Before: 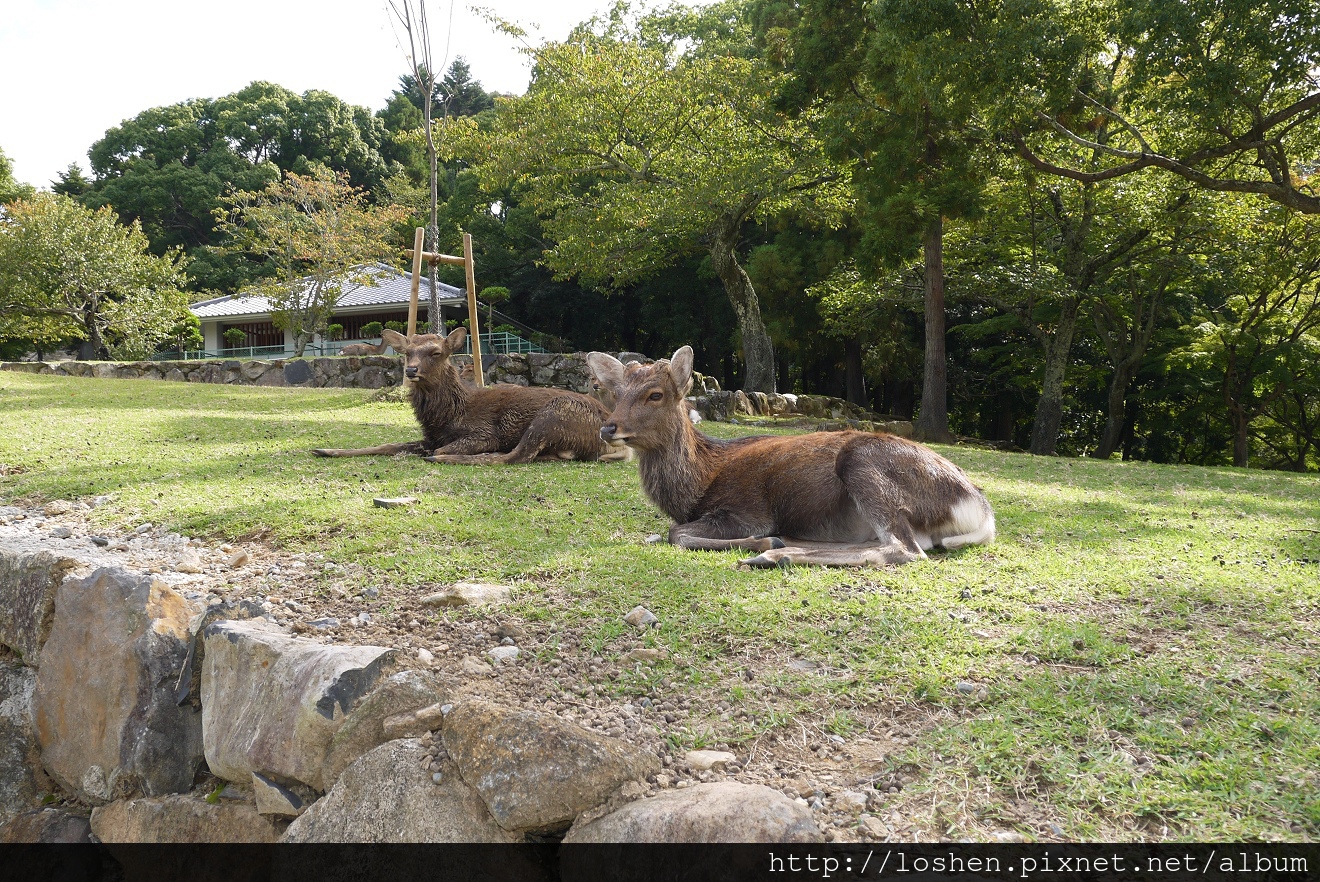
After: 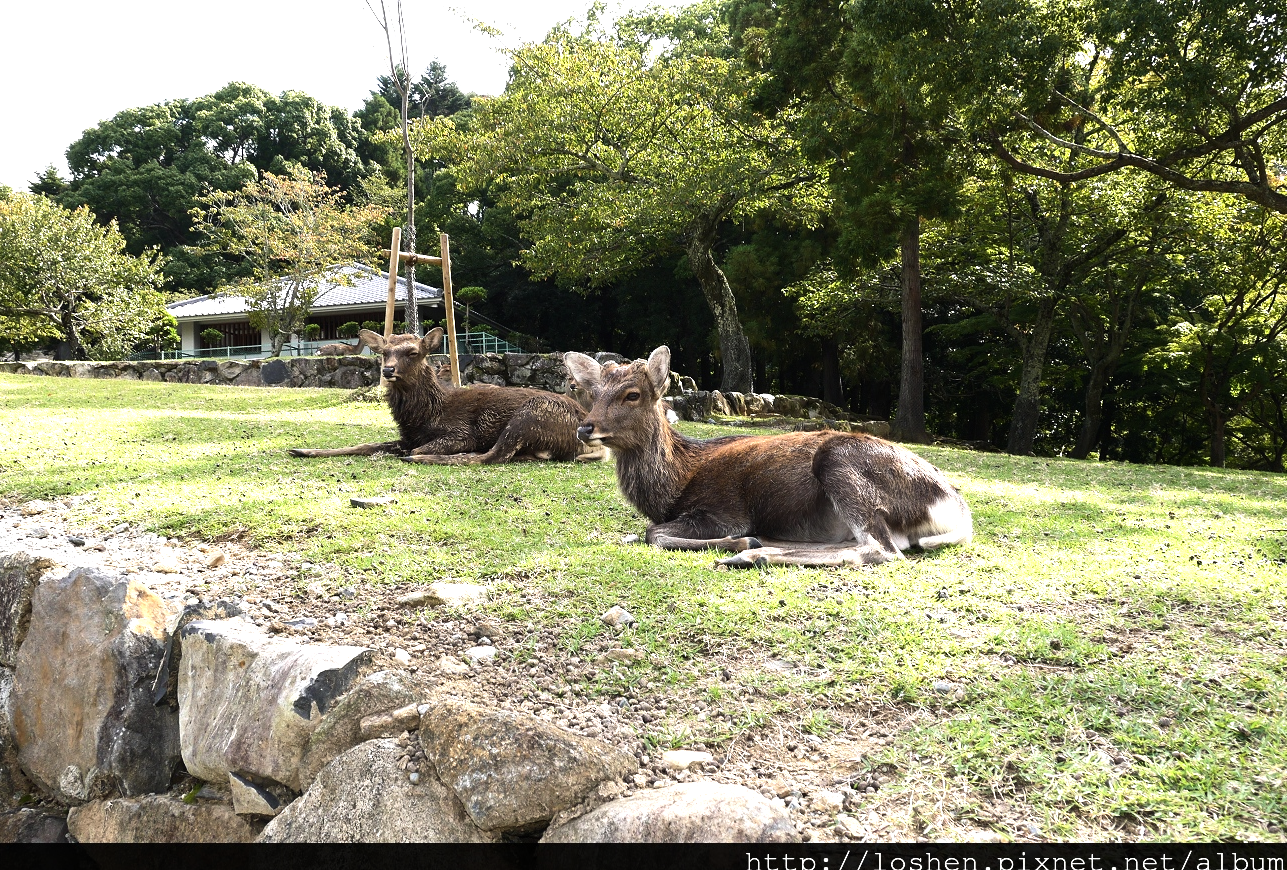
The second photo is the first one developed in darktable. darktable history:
tone equalizer: -8 EV -1.04 EV, -7 EV -0.987 EV, -6 EV -0.837 EV, -5 EV -0.565 EV, -3 EV 0.566 EV, -2 EV 0.896 EV, -1 EV 0.994 EV, +0 EV 1.06 EV, edges refinement/feathering 500, mask exposure compensation -1.57 EV, preserve details no
crop and rotate: left 1.751%, right 0.691%, bottom 1.29%
